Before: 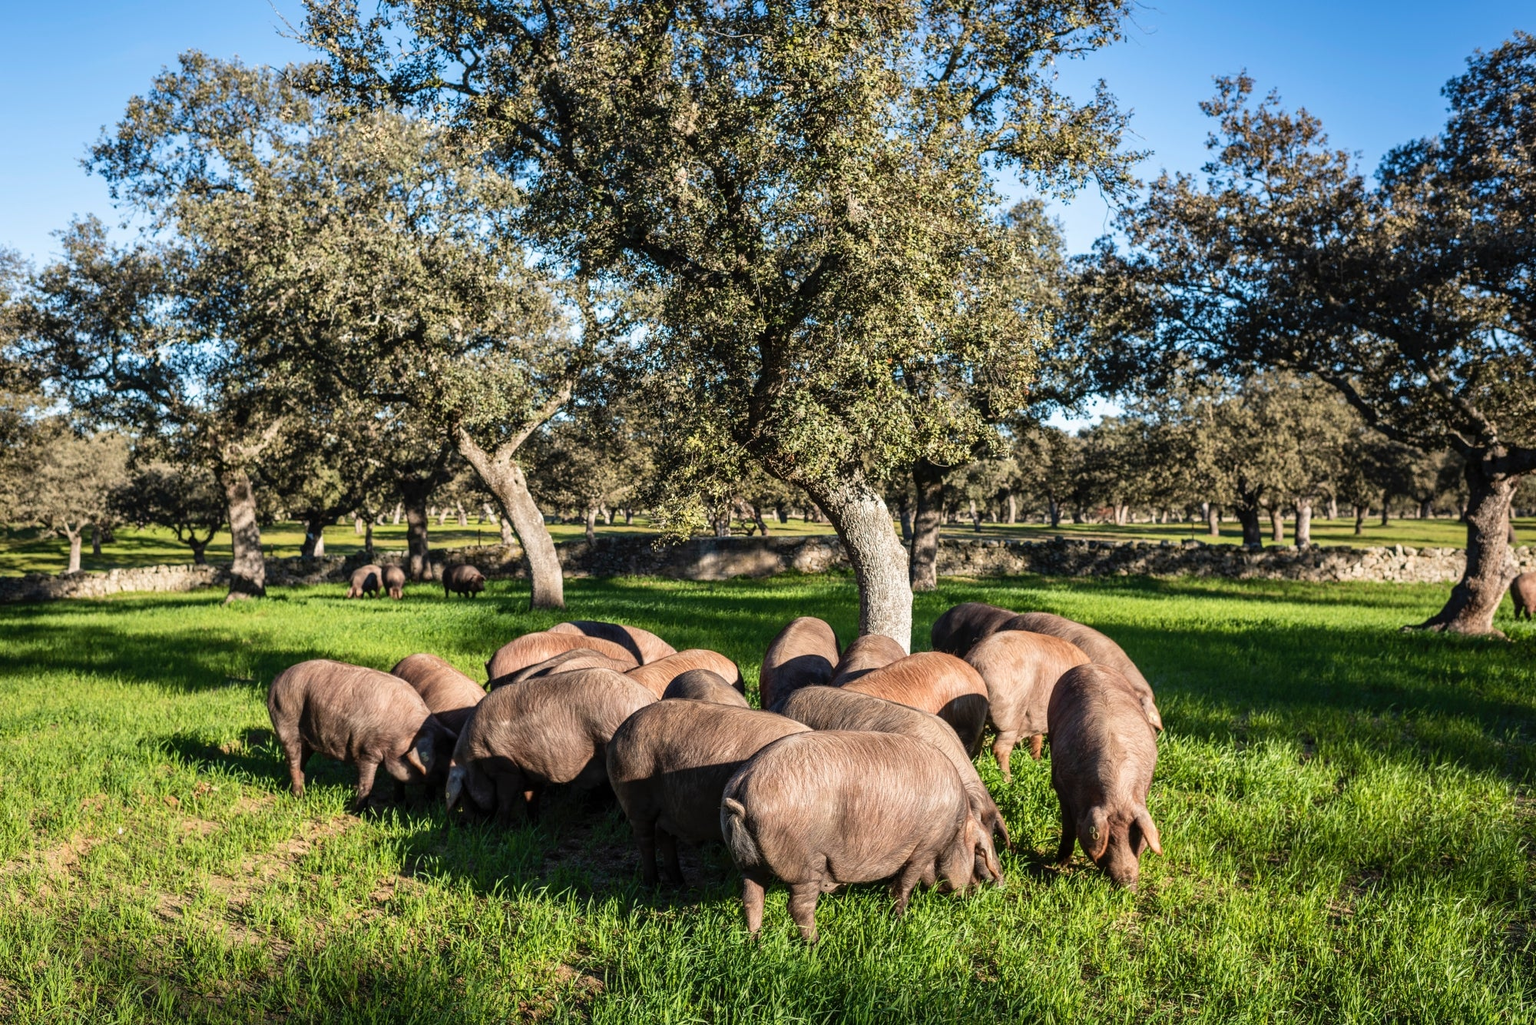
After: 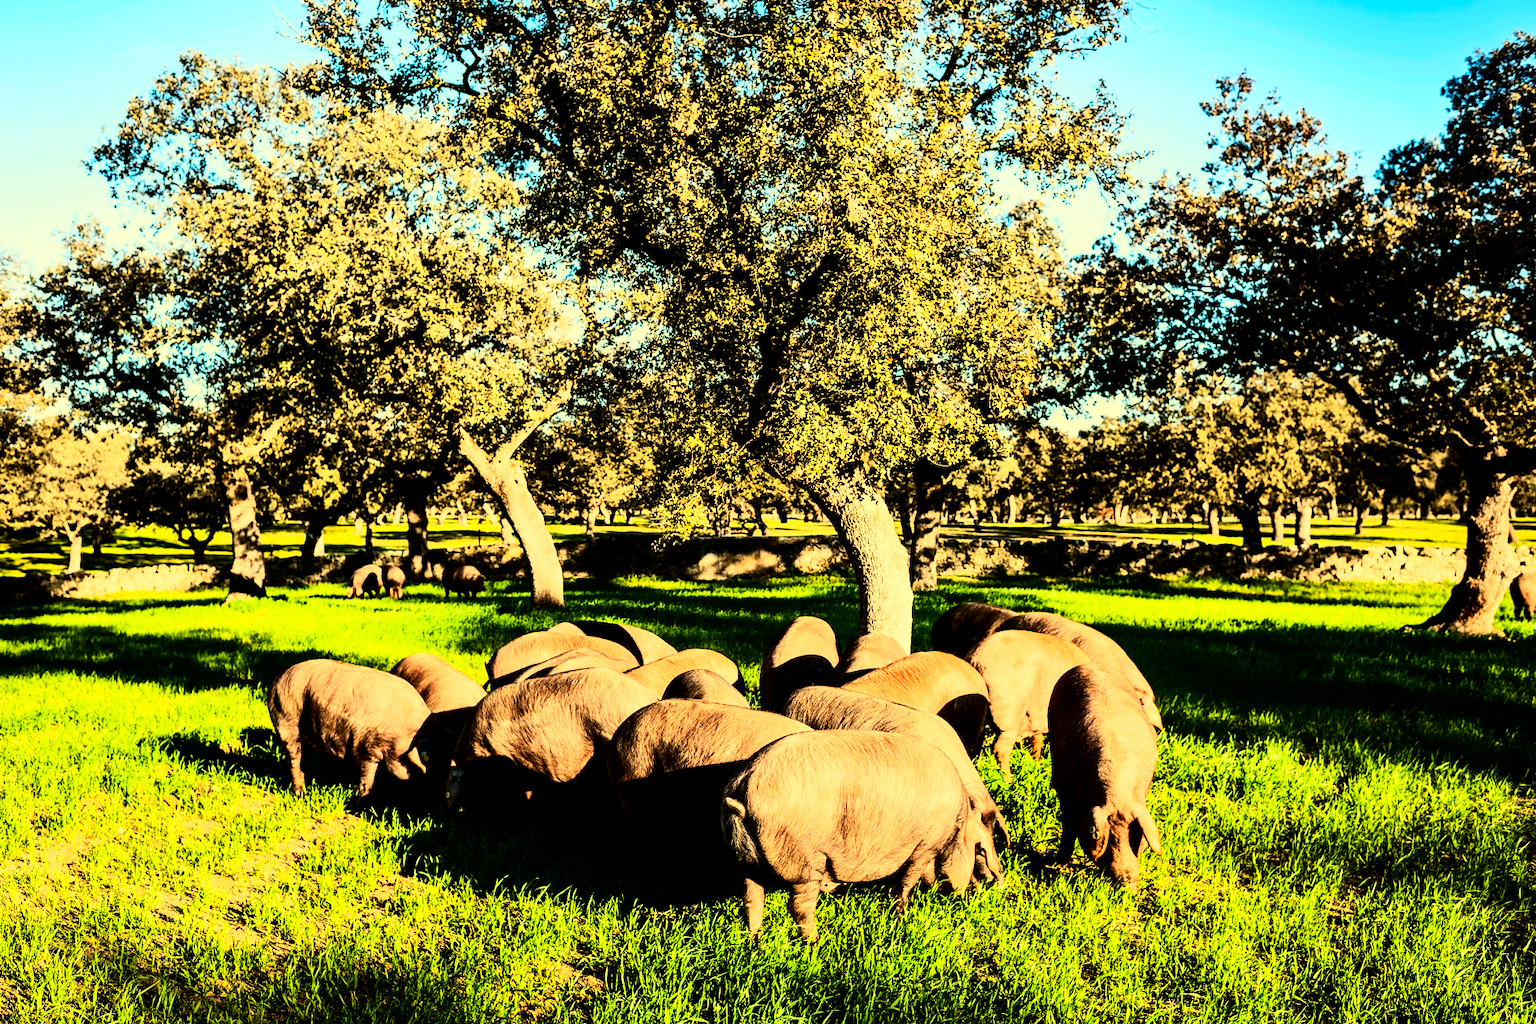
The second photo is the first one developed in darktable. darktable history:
white balance: red 1.08, blue 0.791
rgb curve: curves: ch0 [(0, 0) (0.21, 0.15) (0.24, 0.21) (0.5, 0.75) (0.75, 0.96) (0.89, 0.99) (1, 1)]; ch1 [(0, 0.02) (0.21, 0.13) (0.25, 0.2) (0.5, 0.67) (0.75, 0.9) (0.89, 0.97) (1, 1)]; ch2 [(0, 0.02) (0.21, 0.13) (0.25, 0.2) (0.5, 0.67) (0.75, 0.9) (0.89, 0.97) (1, 1)], compensate middle gray true
contrast brightness saturation: contrast 0.13, brightness -0.24, saturation 0.14
color balance: contrast 8.5%, output saturation 105%
